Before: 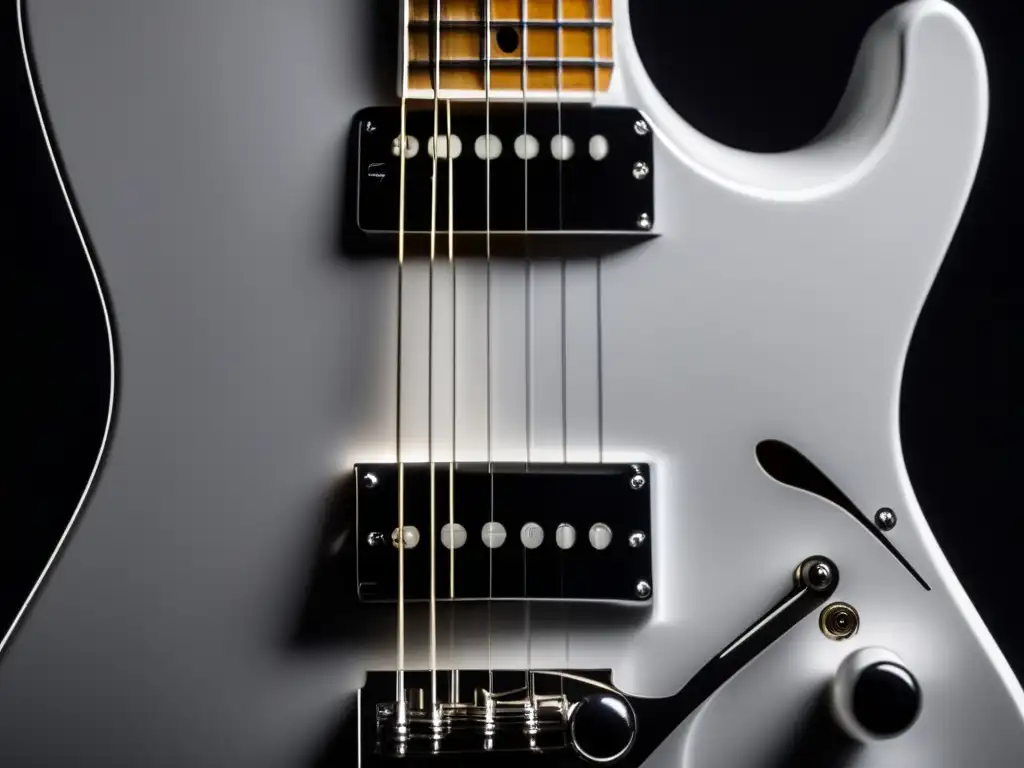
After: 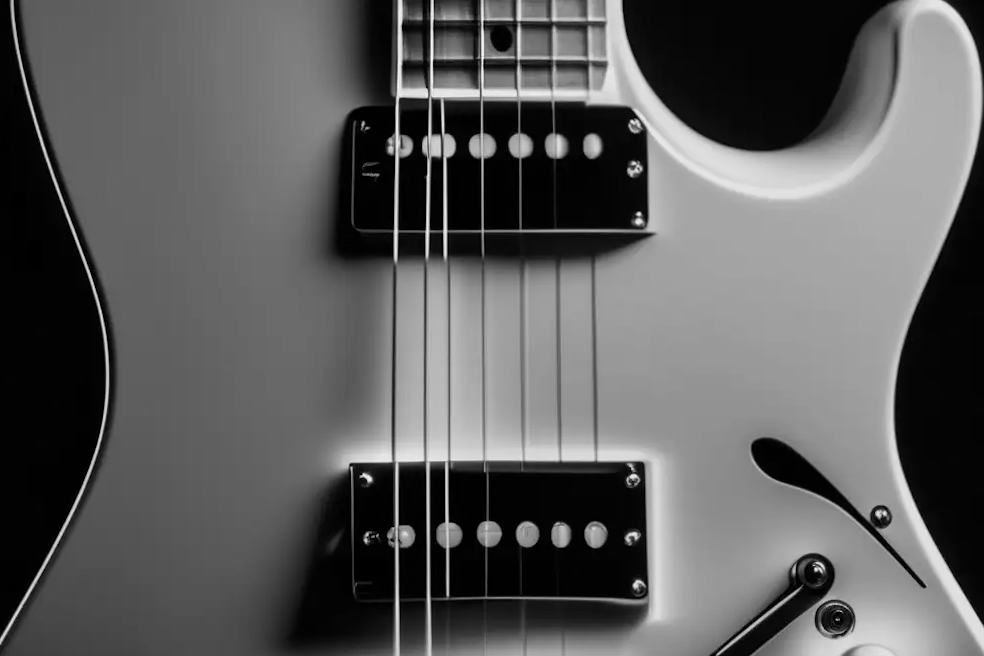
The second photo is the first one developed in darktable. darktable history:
crop and rotate: angle 0.2°, left 0.275%, right 3.127%, bottom 14.18%
monochrome: a 26.22, b 42.67, size 0.8
